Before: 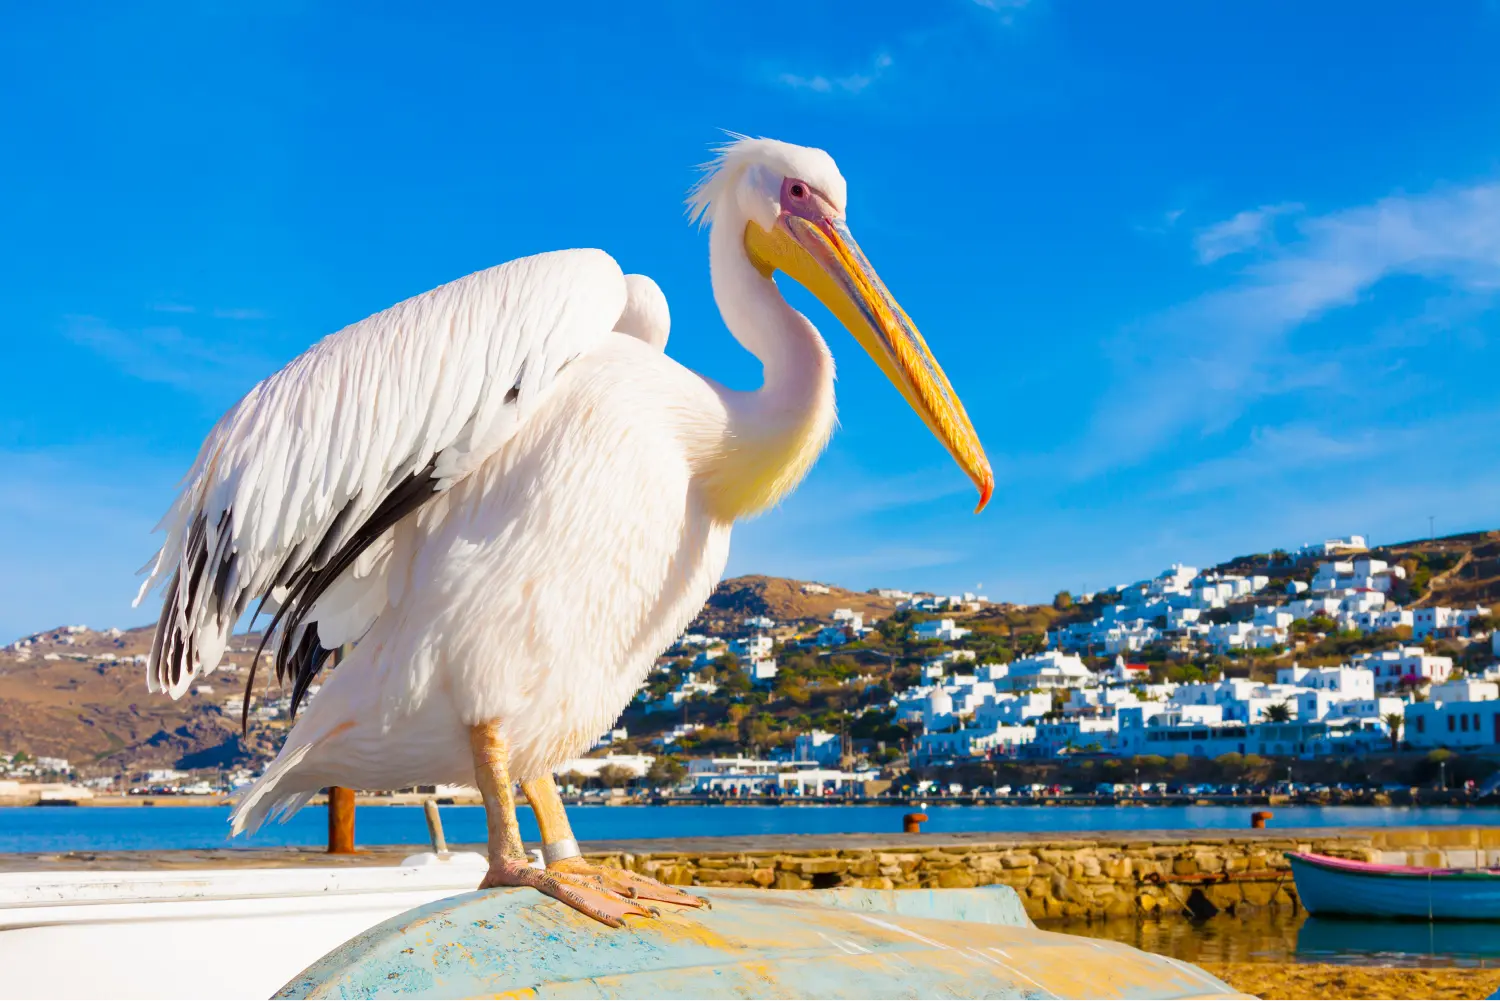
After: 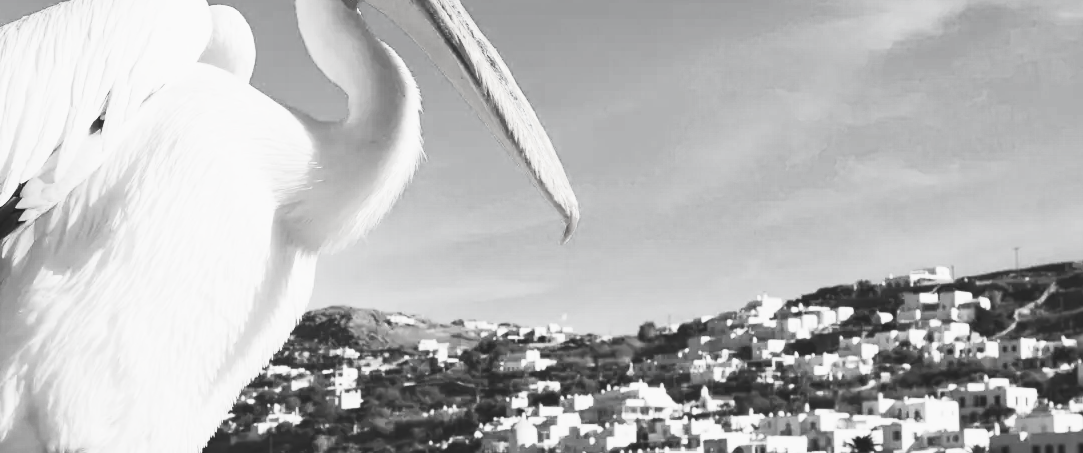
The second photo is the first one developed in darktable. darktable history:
haze removal: compatibility mode true, adaptive false
exposure: black level correction -0.015, exposure -0.515 EV, compensate exposure bias true, compensate highlight preservation false
crop and rotate: left 27.766%, top 26.945%, bottom 27.728%
contrast brightness saturation: contrast 0.539, brightness 0.472, saturation -0.987
